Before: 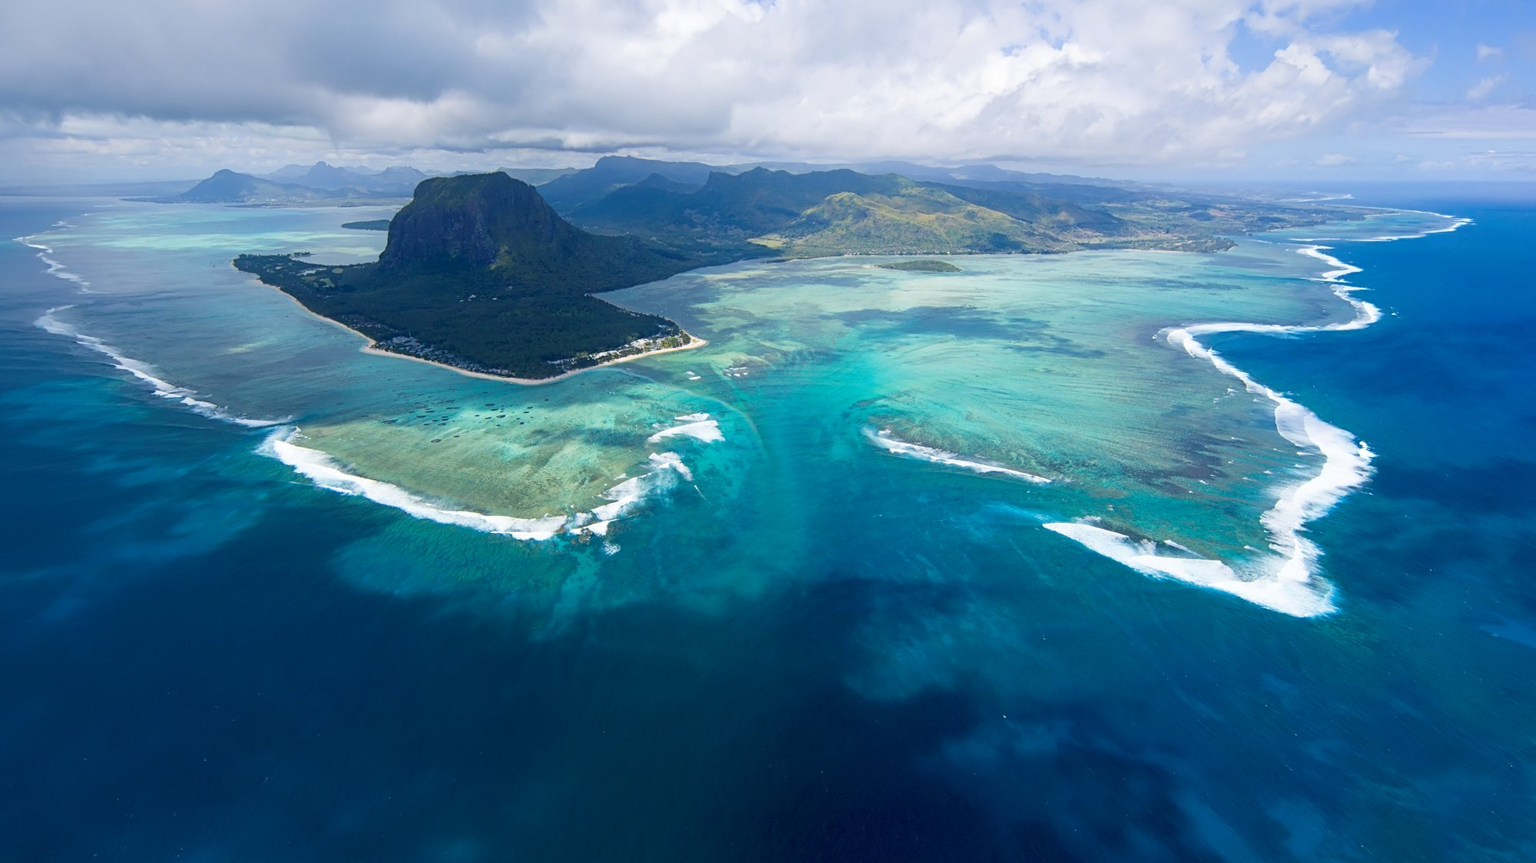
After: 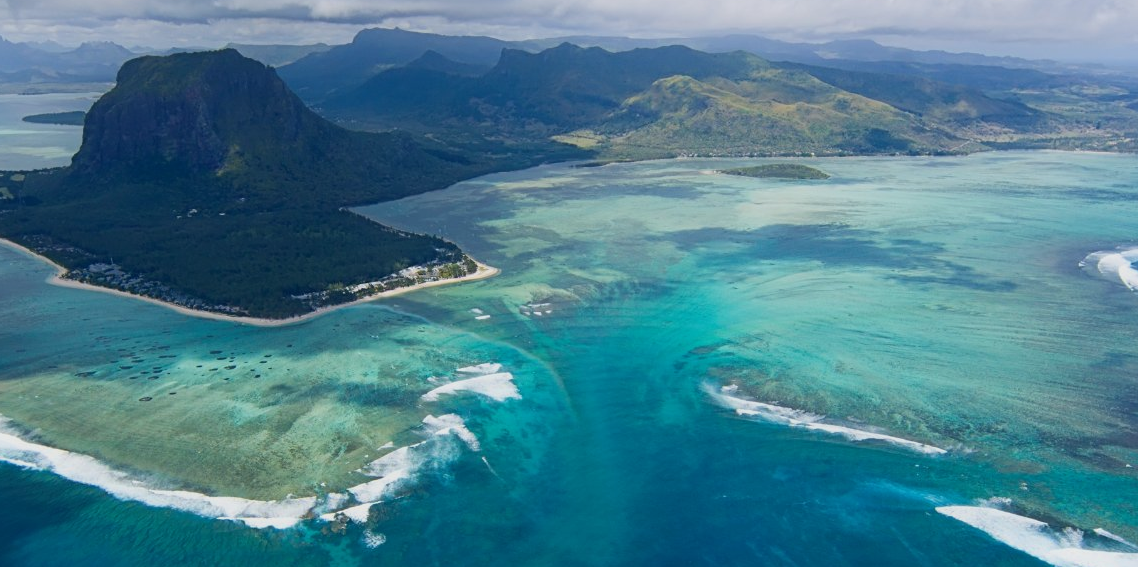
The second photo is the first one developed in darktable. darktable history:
crop: left 21.146%, top 15.573%, right 21.913%, bottom 33.91%
tone equalizer: -8 EV 0.259 EV, -7 EV 0.445 EV, -6 EV 0.446 EV, -5 EV 0.285 EV, -3 EV -0.245 EV, -2 EV -0.406 EV, -1 EV -0.432 EV, +0 EV -0.276 EV
